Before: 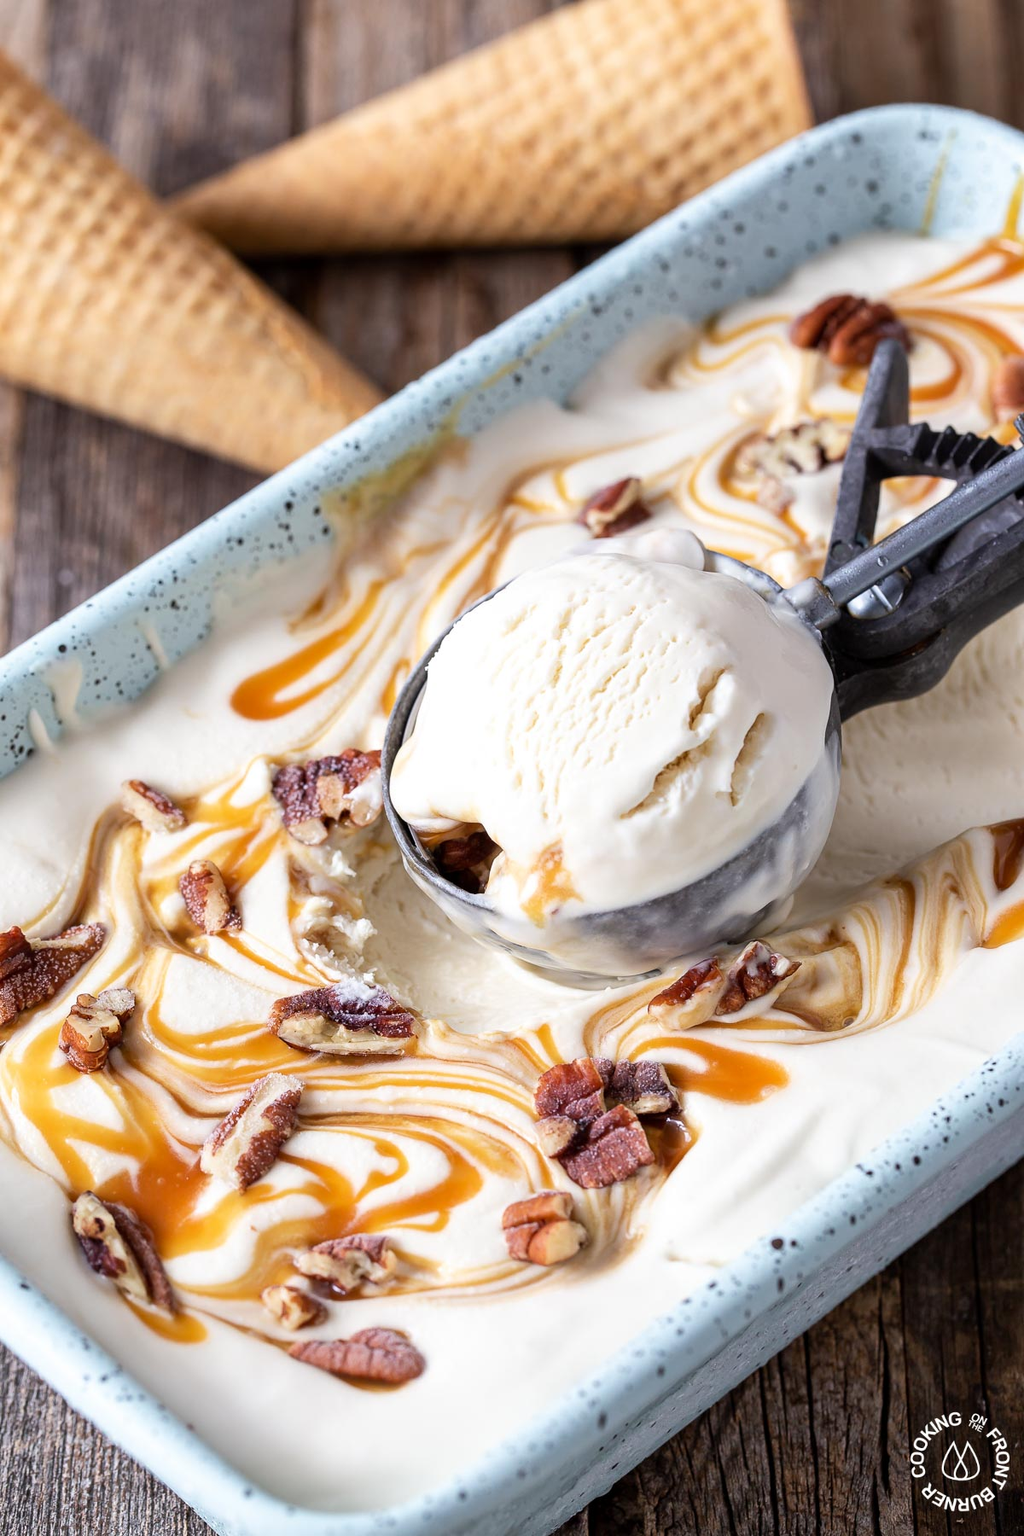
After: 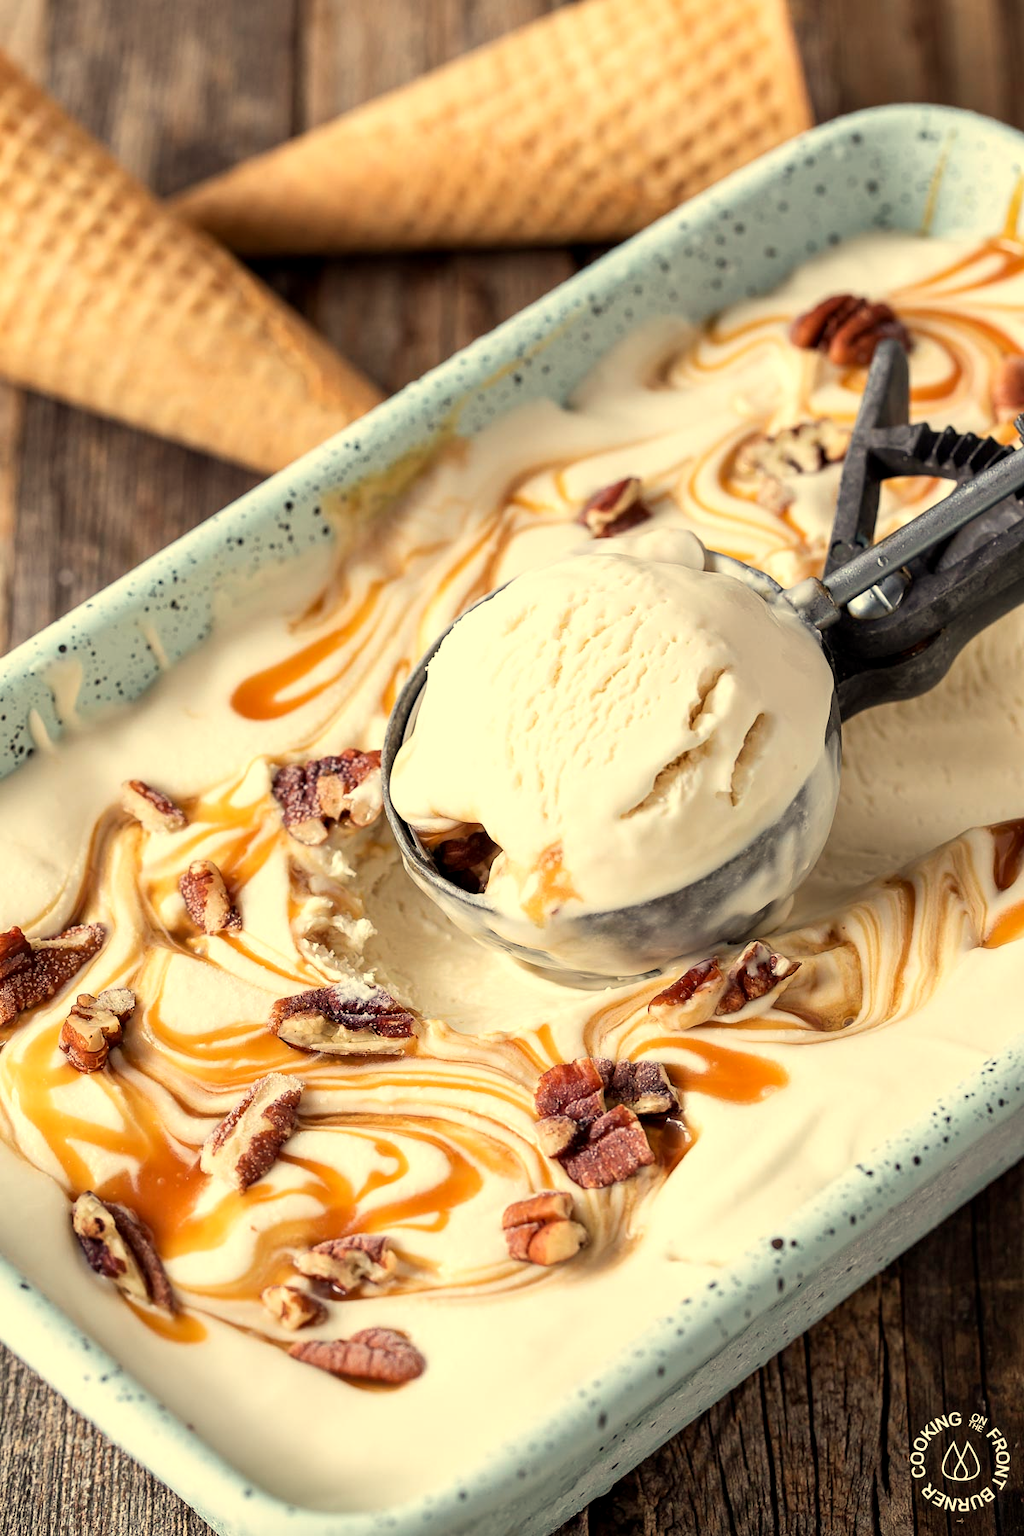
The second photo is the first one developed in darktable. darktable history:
contrast equalizer: octaves 7, y [[0.6 ×6], [0.55 ×6], [0 ×6], [0 ×6], [0 ×6]], mix 0.15
white balance: red 1.08, blue 0.791
